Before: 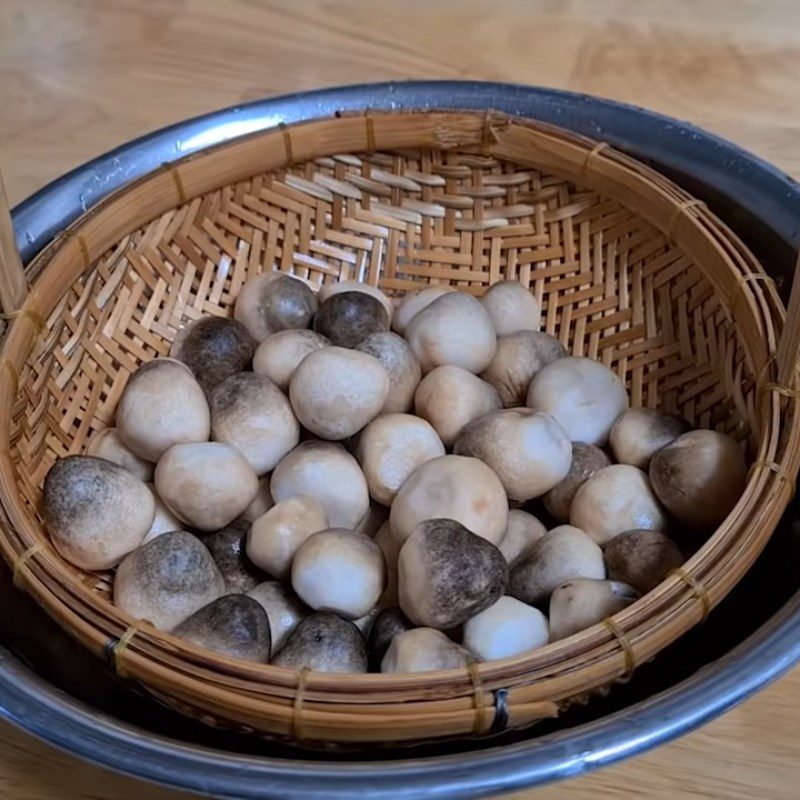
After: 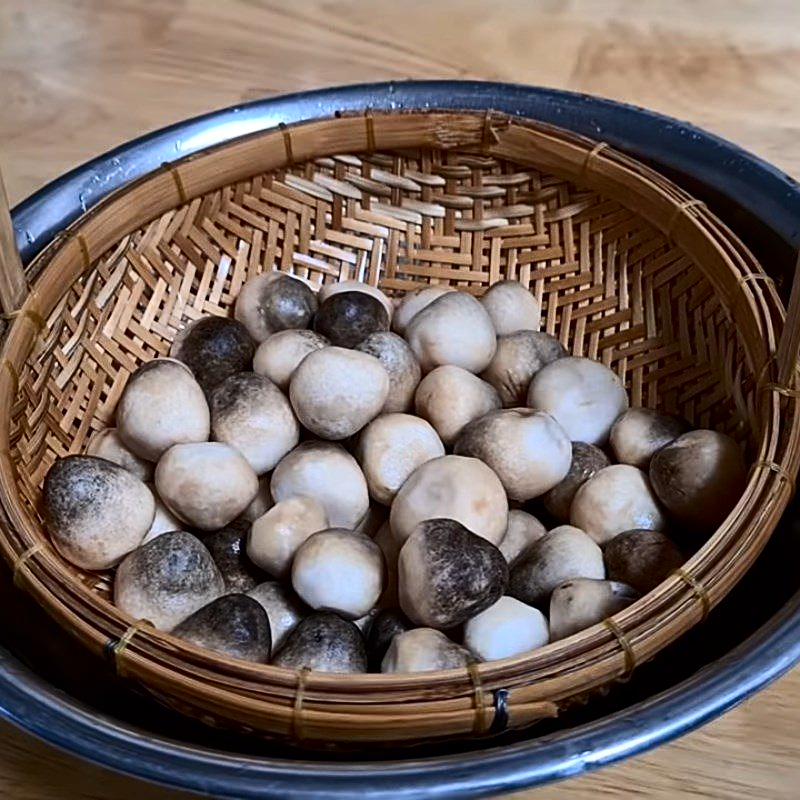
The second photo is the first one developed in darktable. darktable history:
contrast brightness saturation: contrast 0.3
sharpen: on, module defaults
